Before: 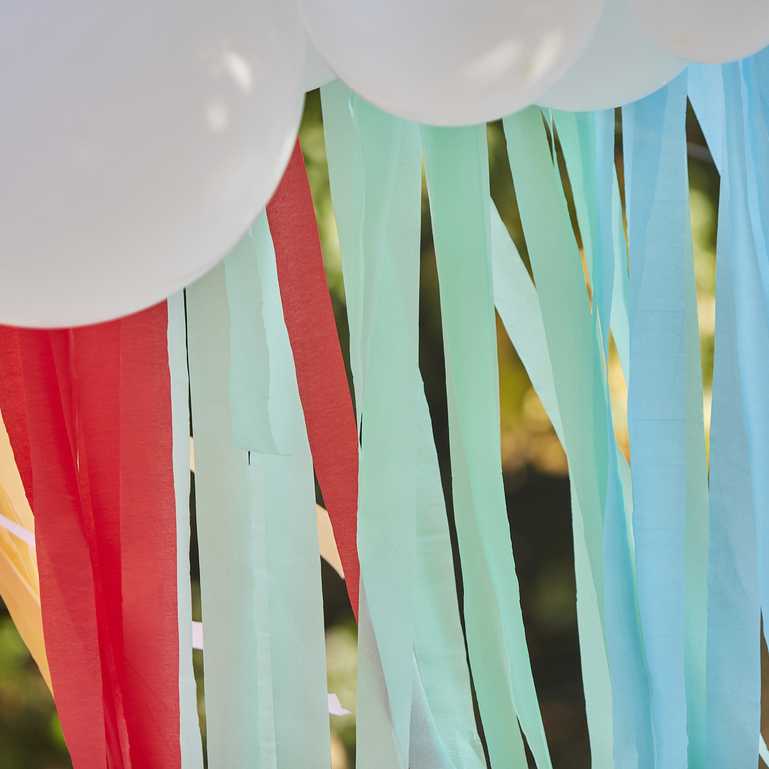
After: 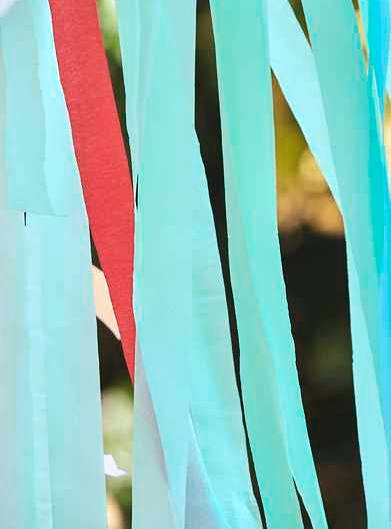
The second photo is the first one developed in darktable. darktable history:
crop and rotate: left 29.237%, top 31.152%, right 19.807%
color correction: highlights a* -4.18, highlights b* -10.81
tone equalizer: -8 EV -0.417 EV, -7 EV -0.389 EV, -6 EV -0.333 EV, -5 EV -0.222 EV, -3 EV 0.222 EV, -2 EV 0.333 EV, -1 EV 0.389 EV, +0 EV 0.417 EV, edges refinement/feathering 500, mask exposure compensation -1.57 EV, preserve details no
